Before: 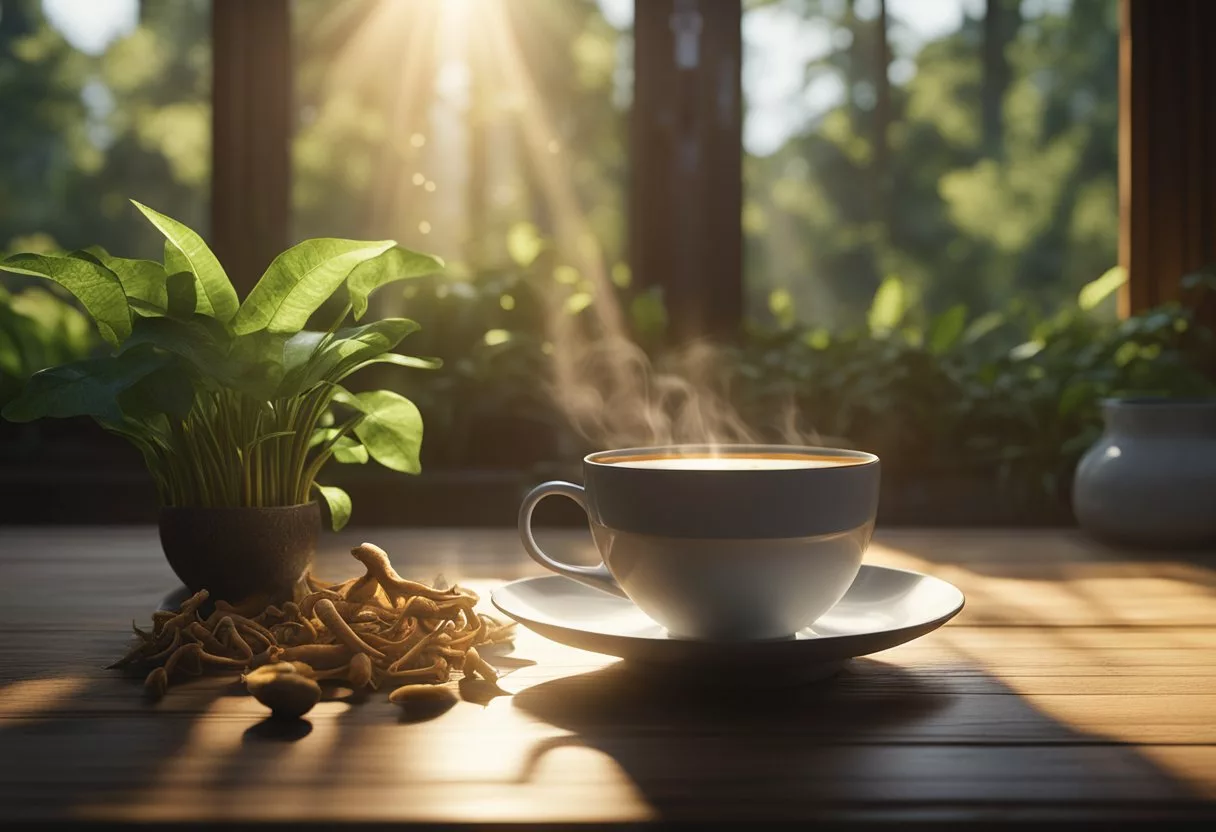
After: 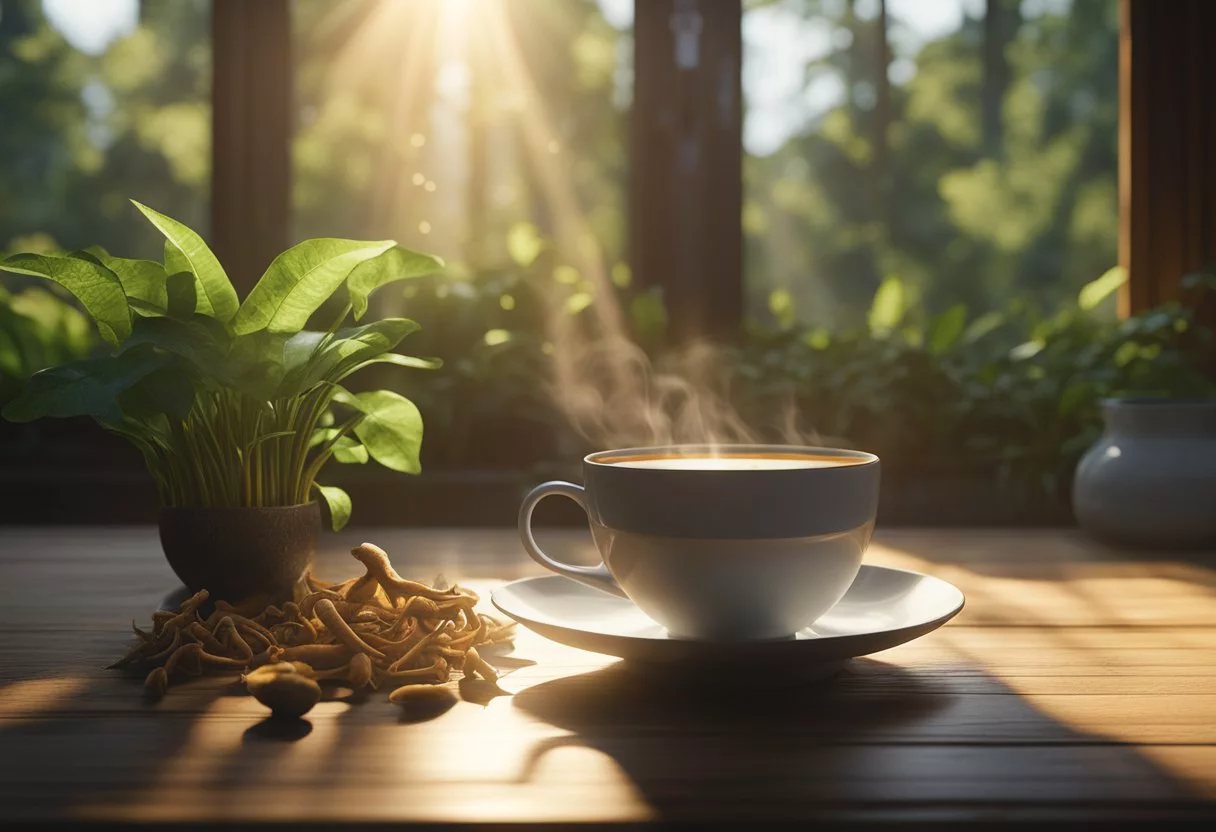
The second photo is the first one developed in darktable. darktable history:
levels: mode automatic, levels [0.062, 0.494, 0.925]
contrast equalizer: octaves 7, y [[0.601, 0.6, 0.598, 0.598, 0.6, 0.601], [0.5 ×6], [0.5 ×6], [0 ×6], [0 ×6]], mix -0.293
